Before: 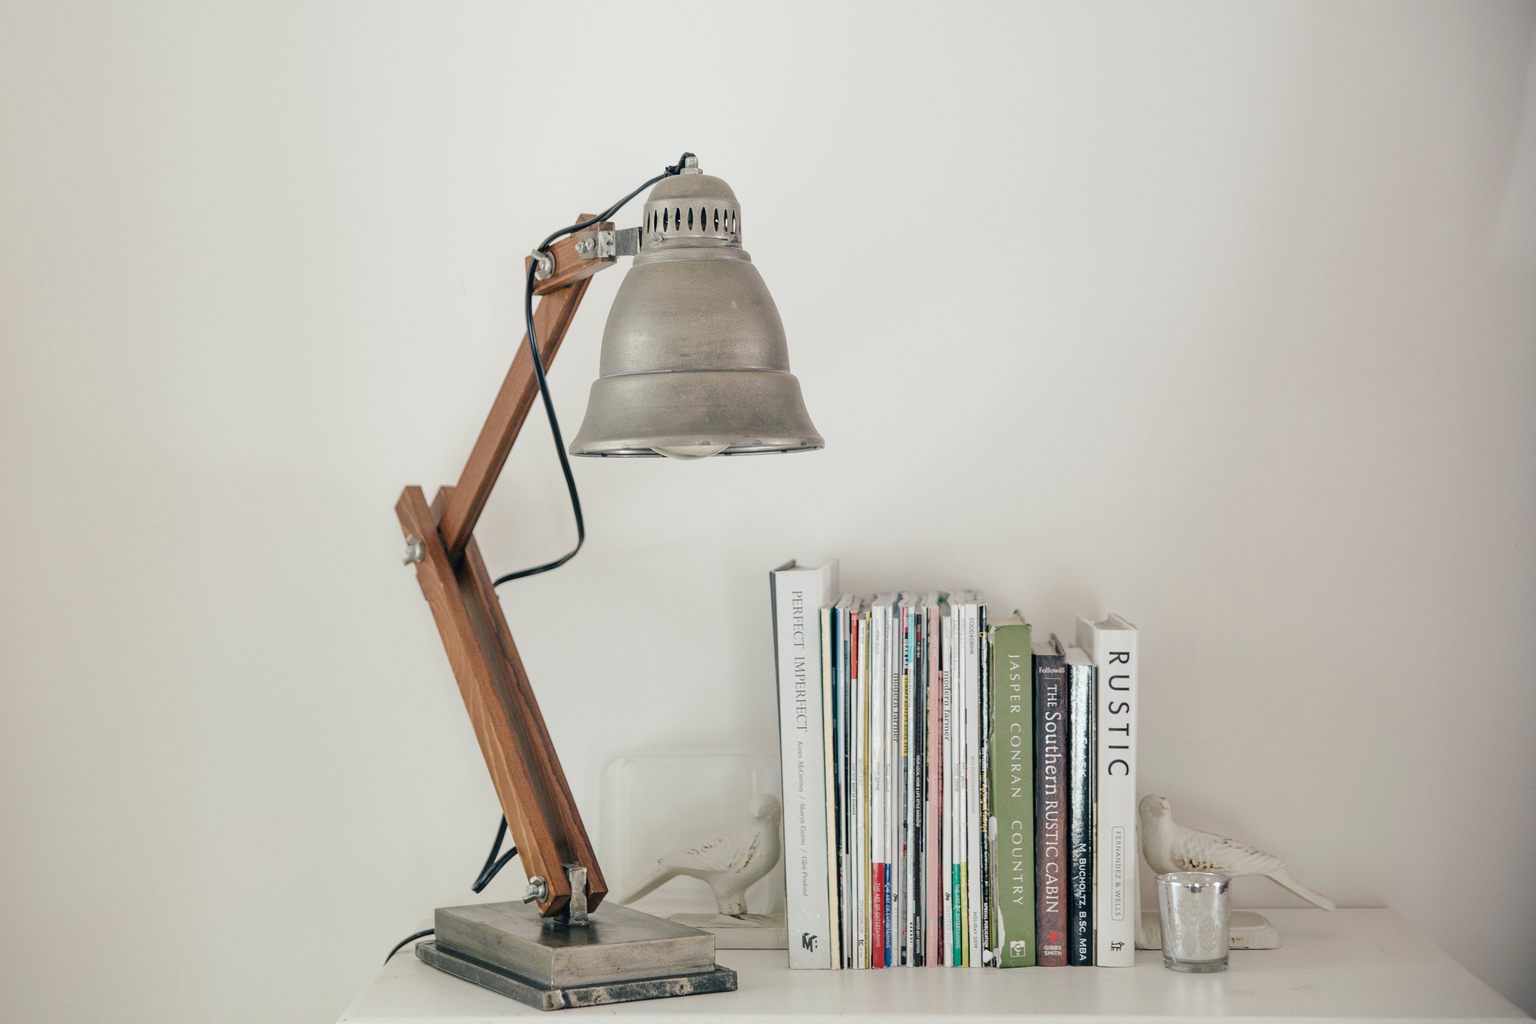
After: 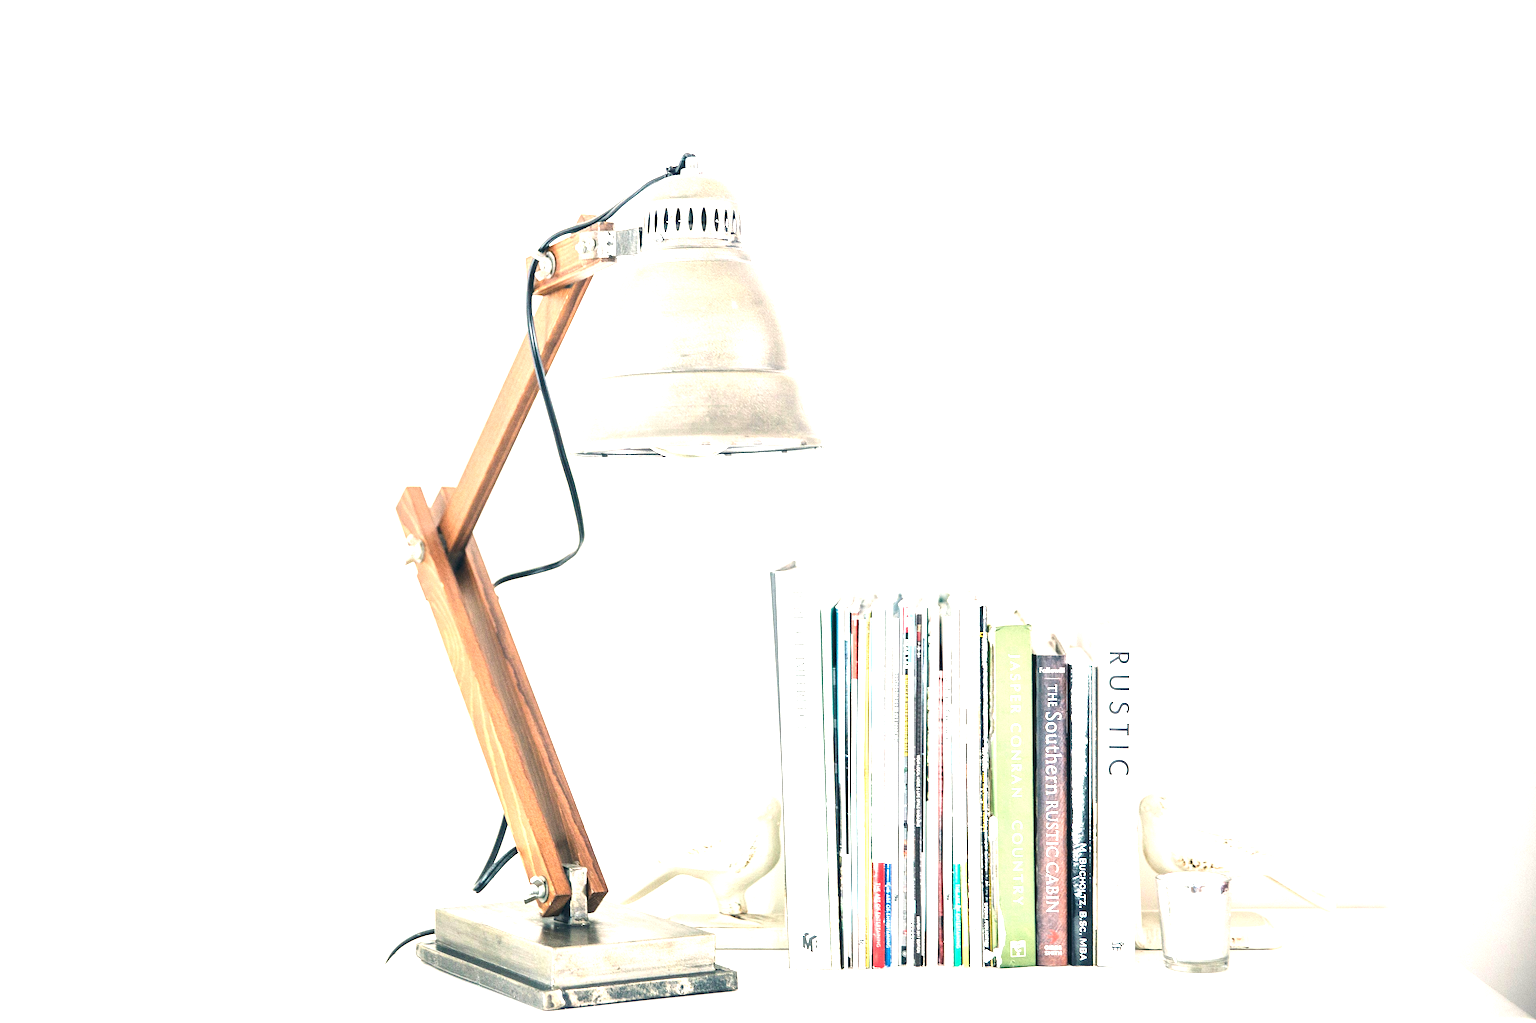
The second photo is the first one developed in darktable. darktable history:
exposure: exposure 2.031 EV, compensate highlight preservation false
